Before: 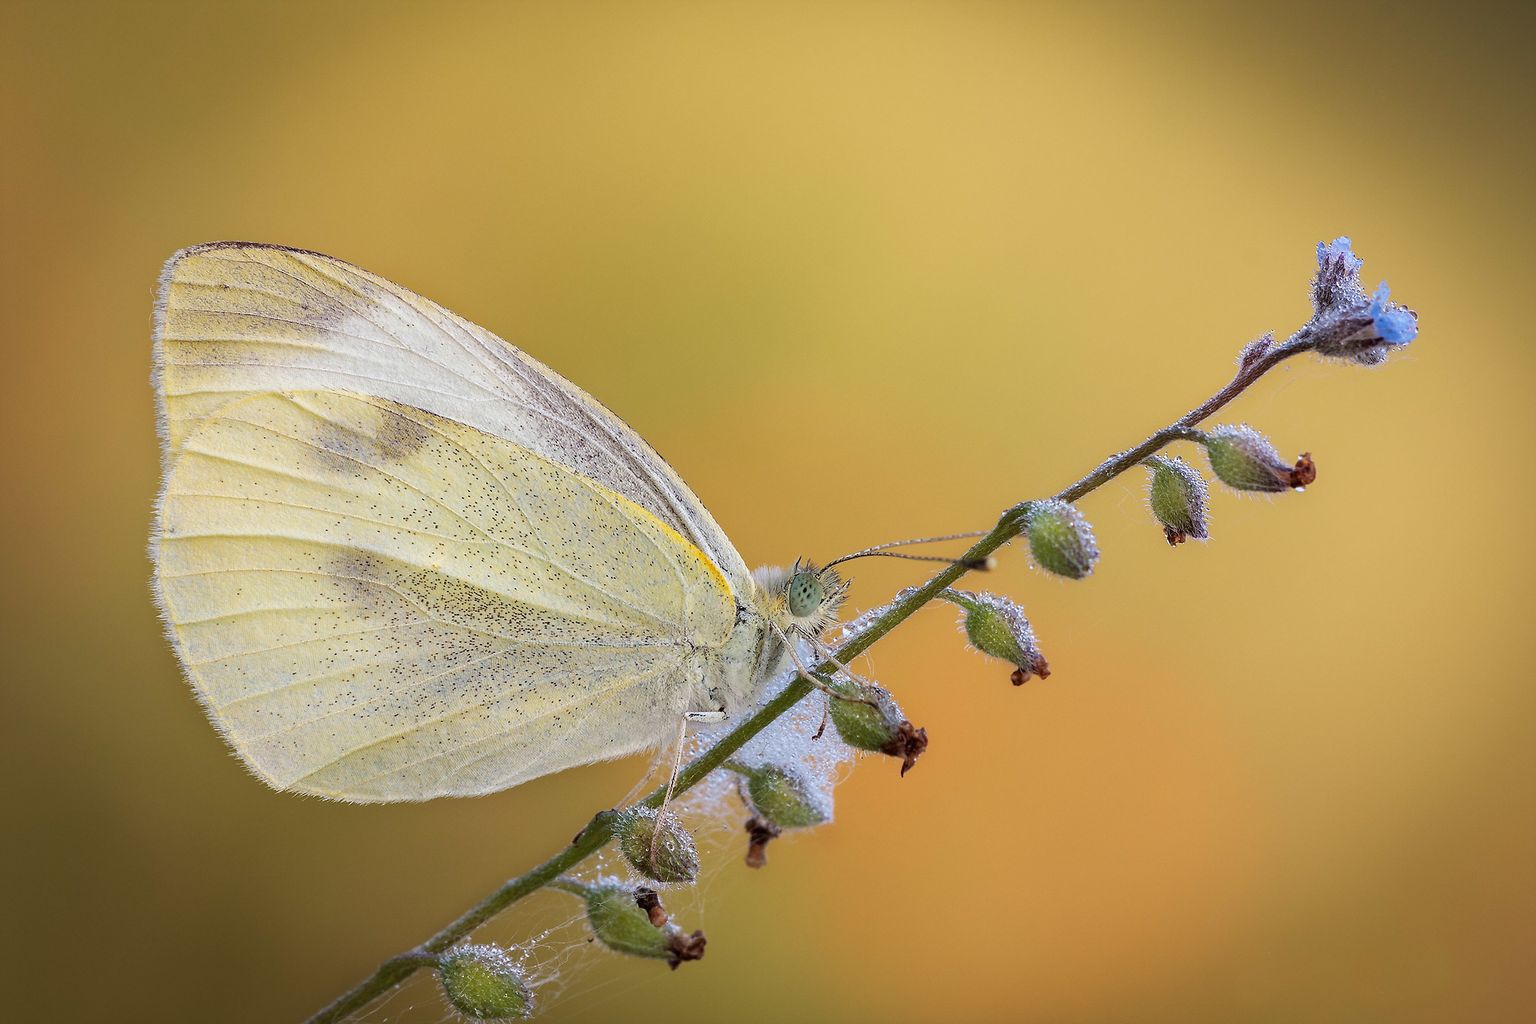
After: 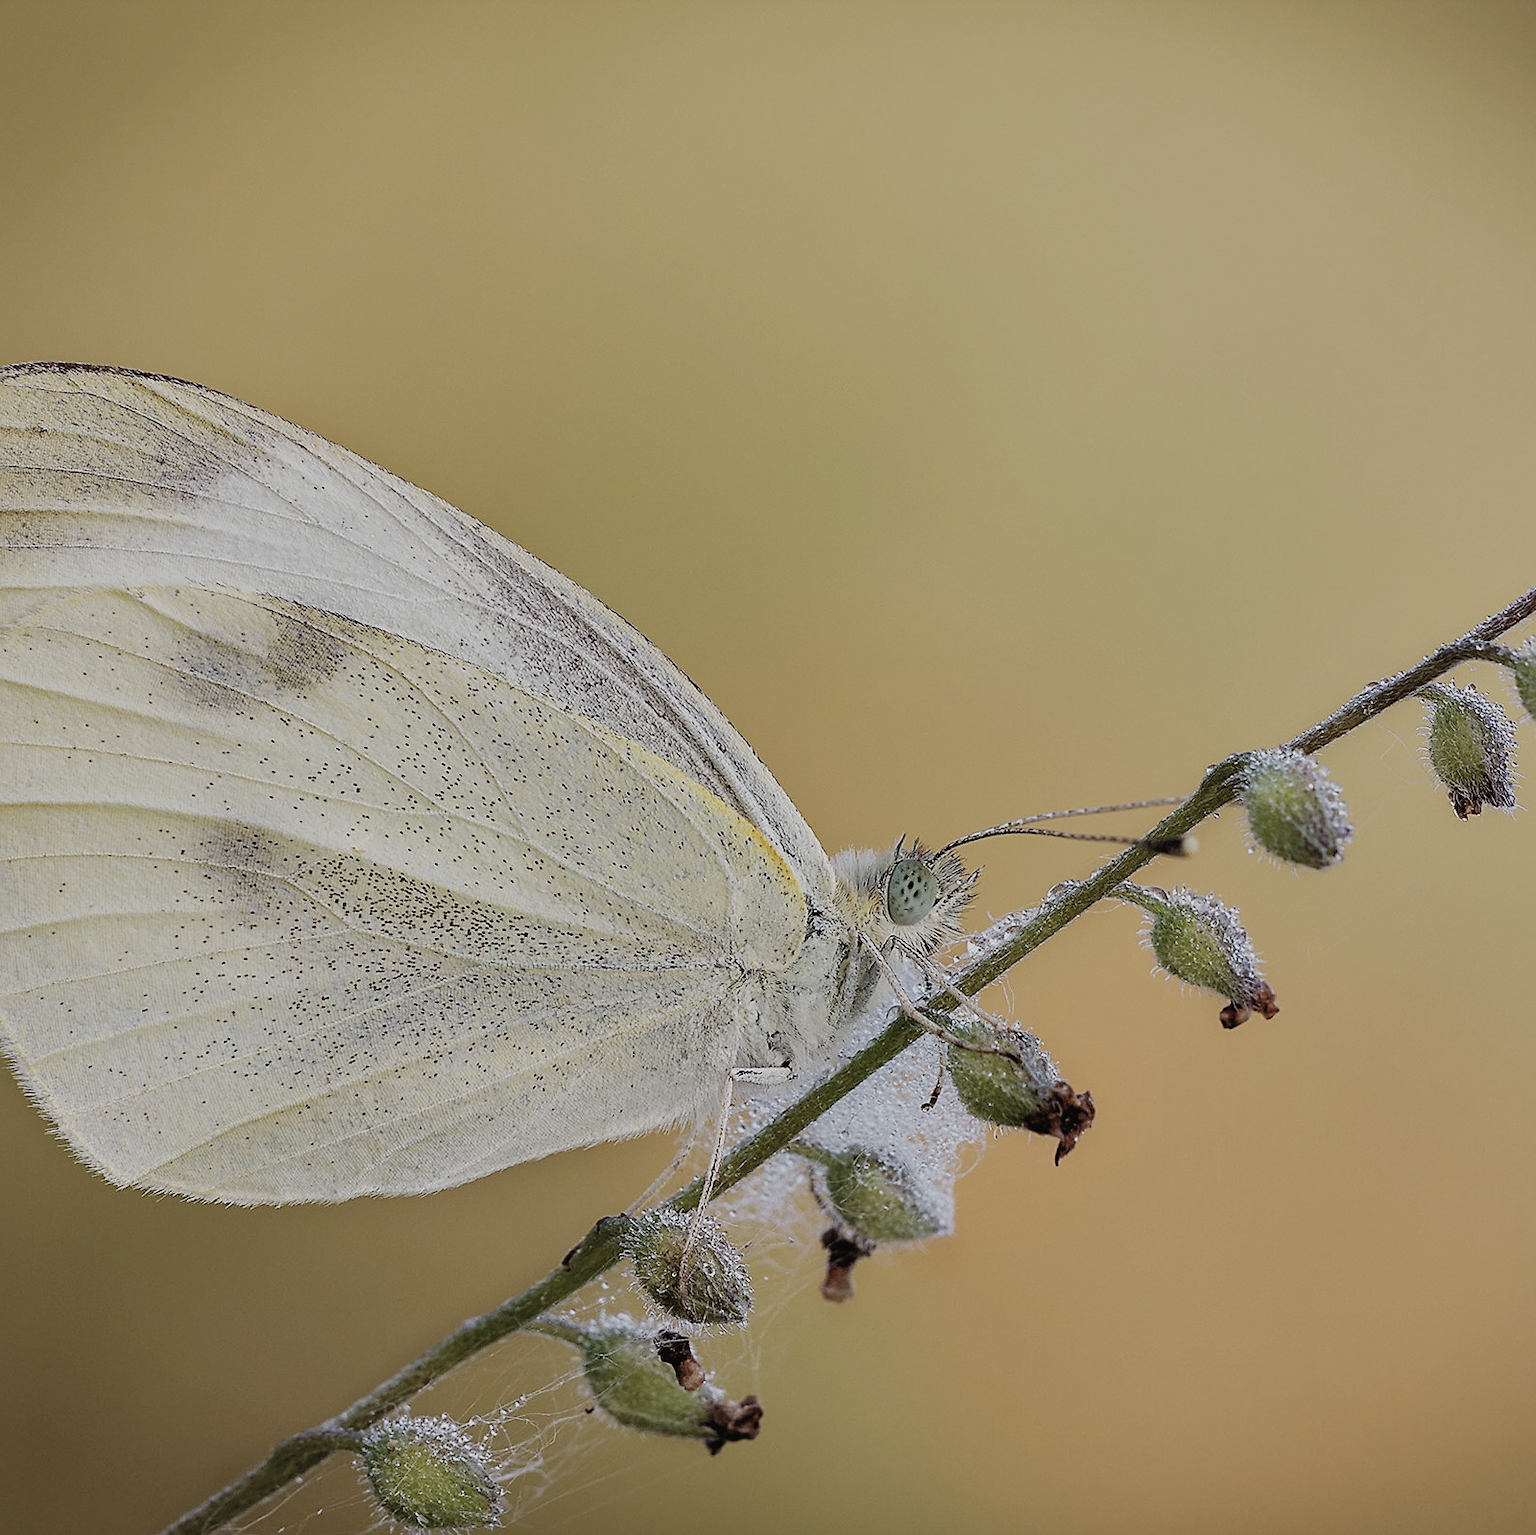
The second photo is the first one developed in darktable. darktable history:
contrast brightness saturation: contrast -0.042, saturation -0.406
crop and rotate: left 12.88%, right 20.435%
sharpen: on, module defaults
filmic rgb: black relative exposure -7.65 EV, white relative exposure 4.56 EV, threshold 5.95 EV, hardness 3.61, contrast 1.051, preserve chrominance no, color science v3 (2019), use custom middle-gray values true, enable highlight reconstruction true
shadows and highlights: low approximation 0.01, soften with gaussian
